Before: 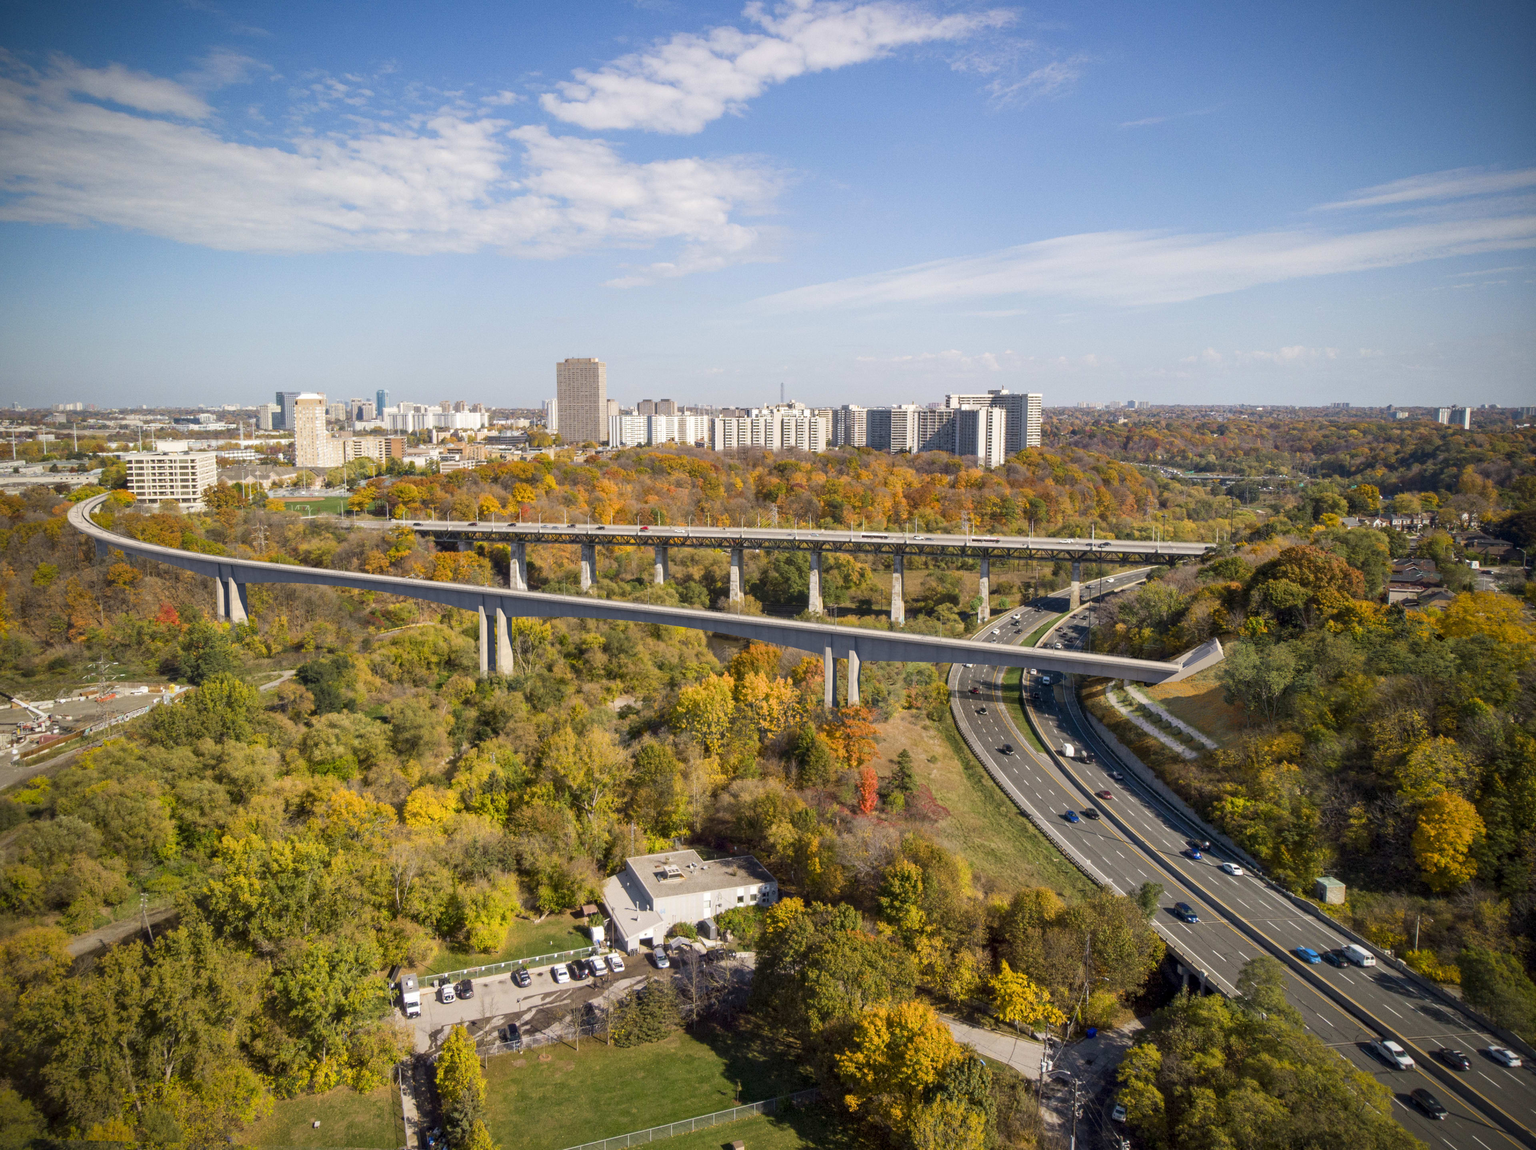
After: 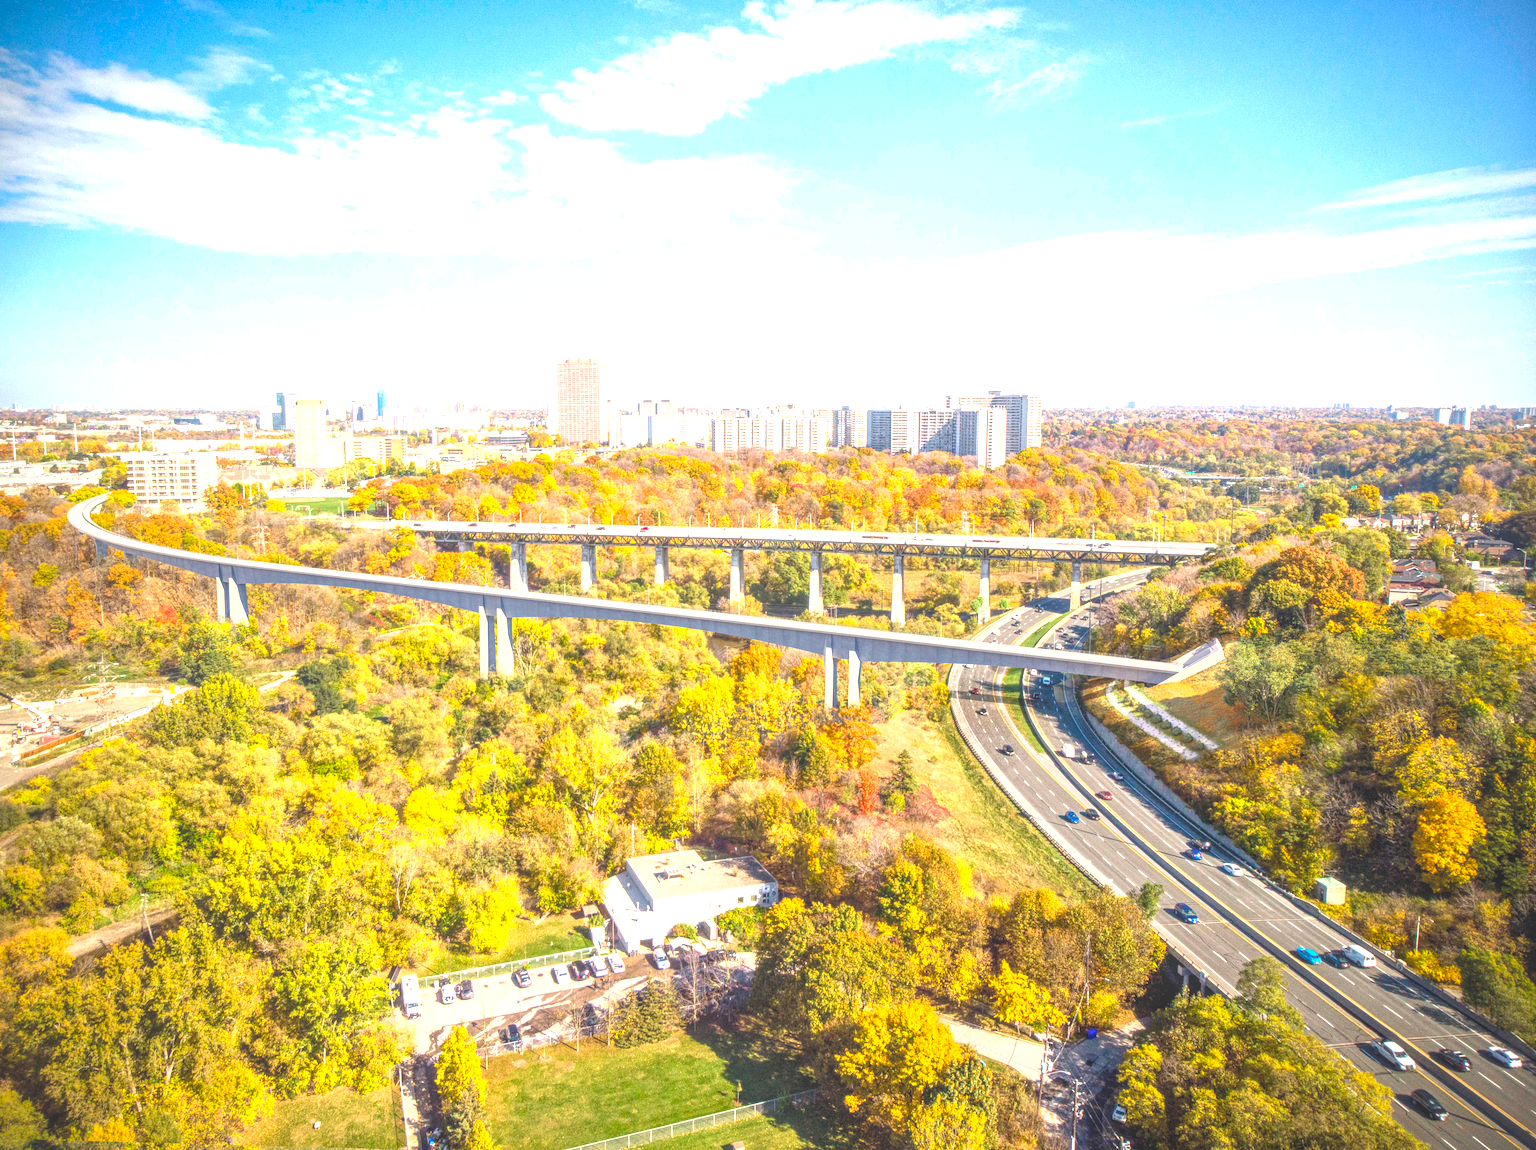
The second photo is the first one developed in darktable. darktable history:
contrast brightness saturation: contrast 0.198, brightness 0.144, saturation 0.15
local contrast: highlights 71%, shadows 13%, midtone range 0.197
levels: levels [0, 0.374, 0.749]
